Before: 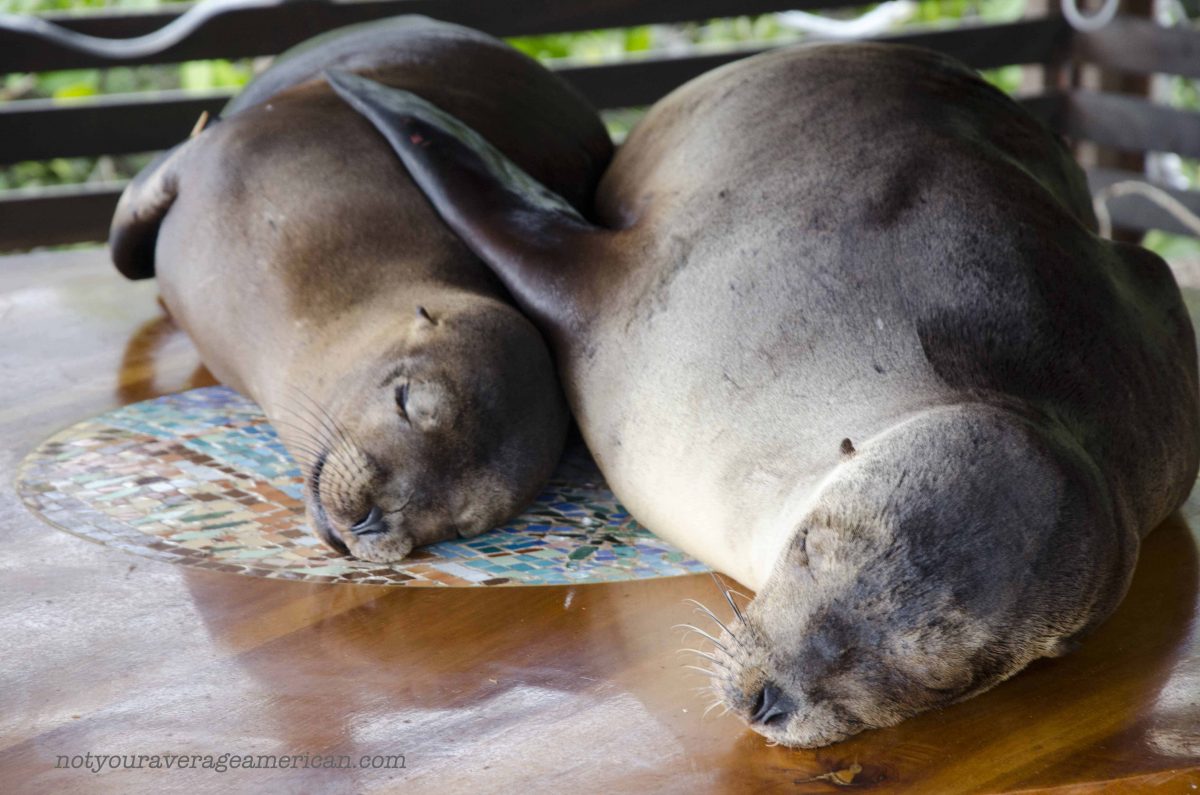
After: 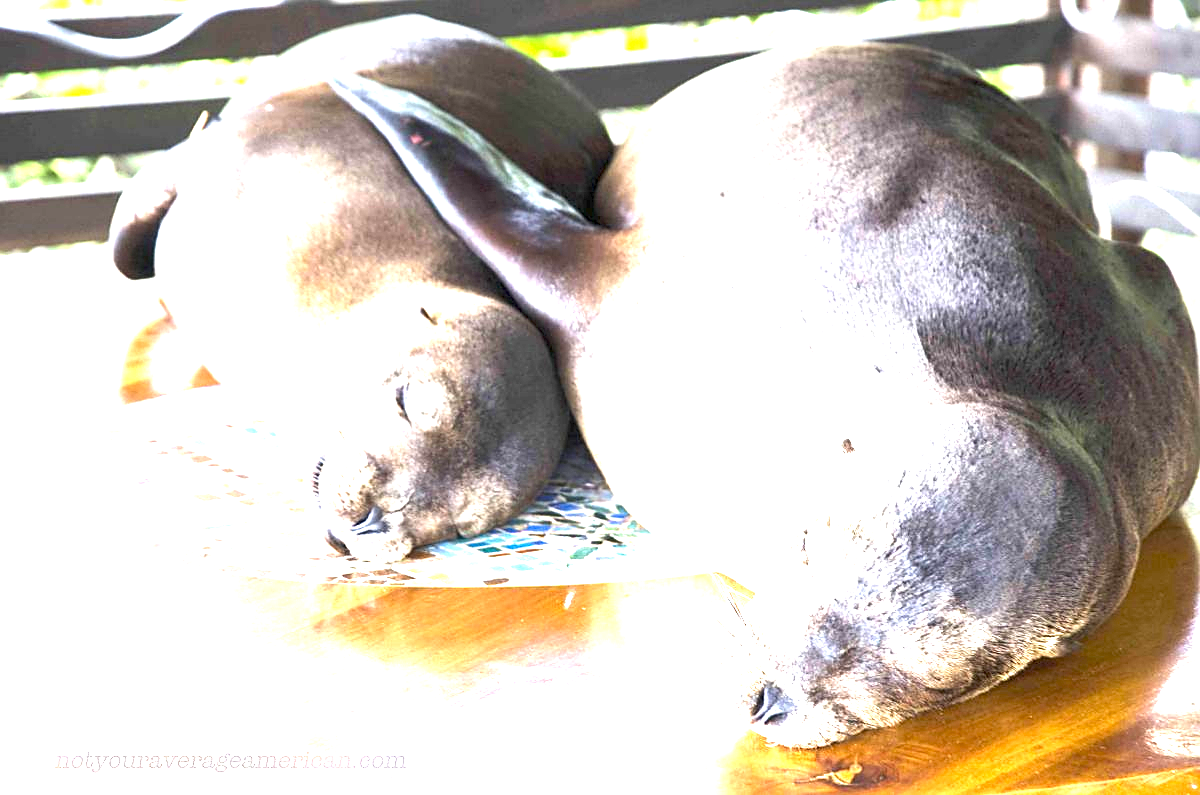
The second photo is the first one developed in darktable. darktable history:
sharpen: on, module defaults
exposure: exposure 3 EV, compensate highlight preservation false
